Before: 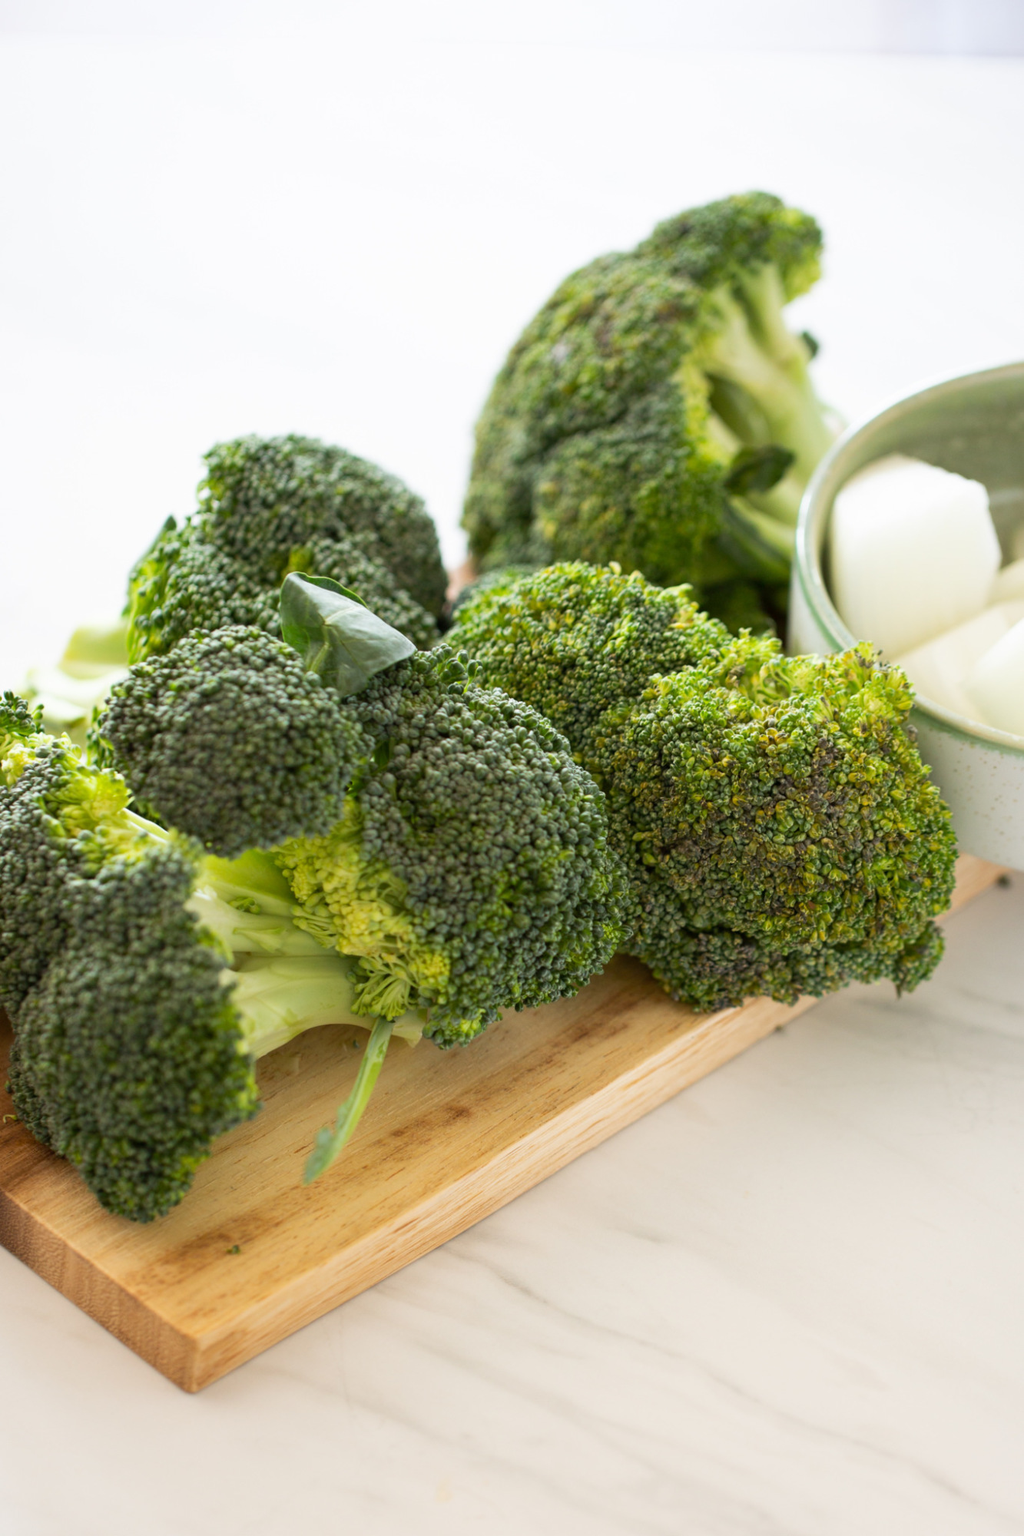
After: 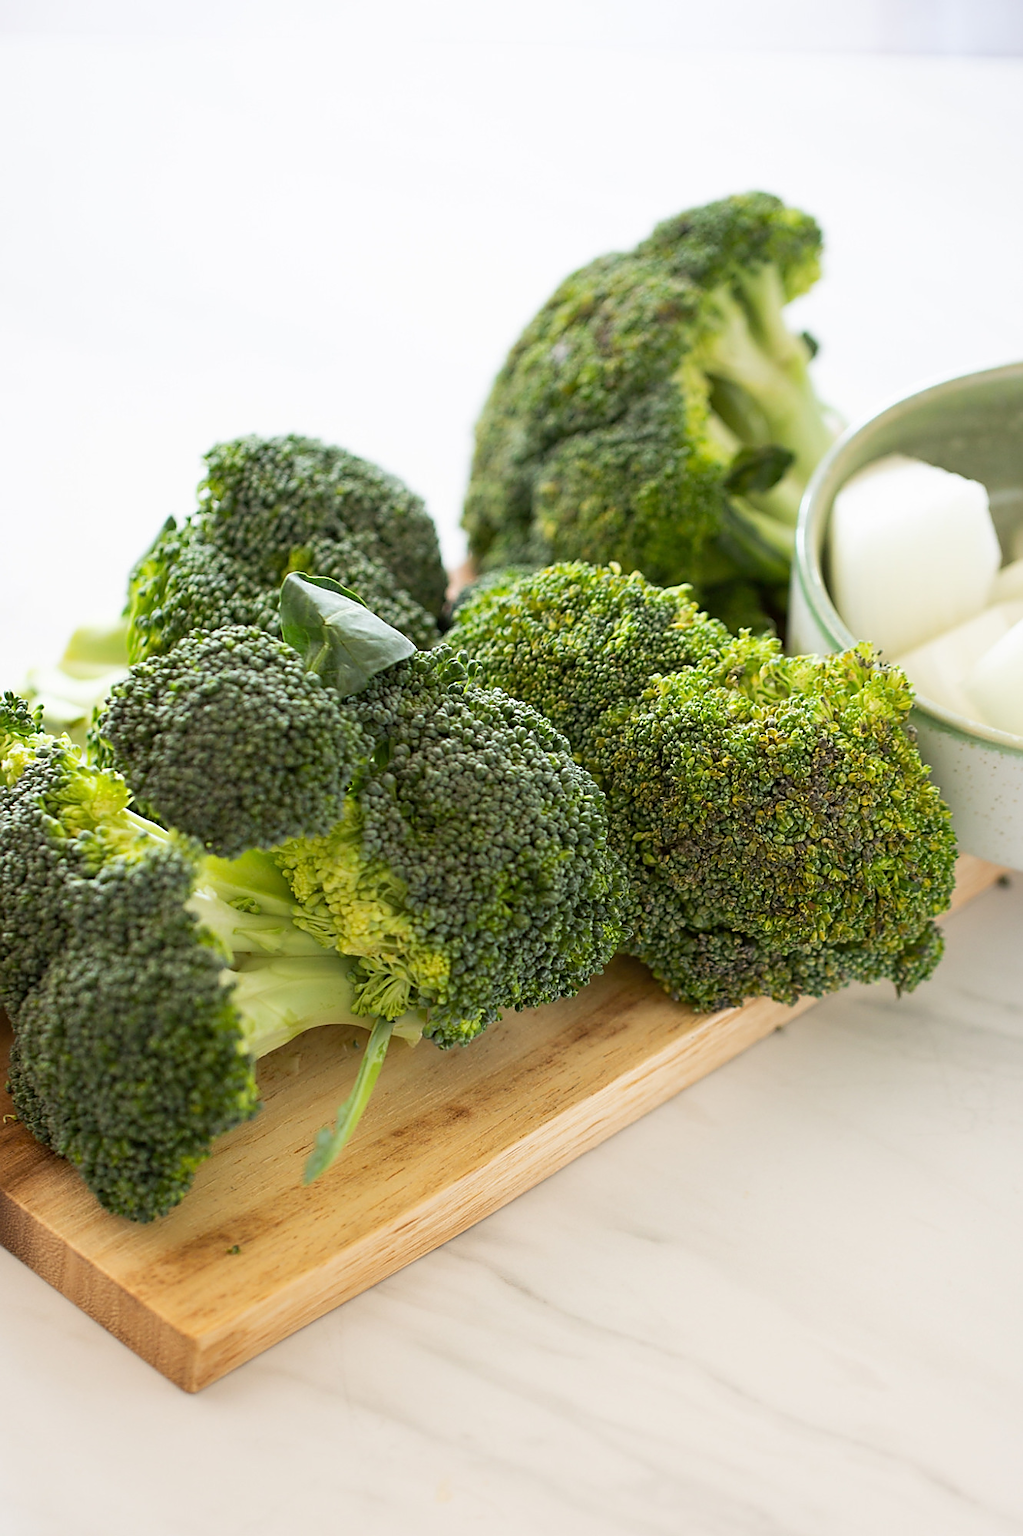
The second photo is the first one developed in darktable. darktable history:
sharpen: radius 1.423, amount 1.238, threshold 0.713
